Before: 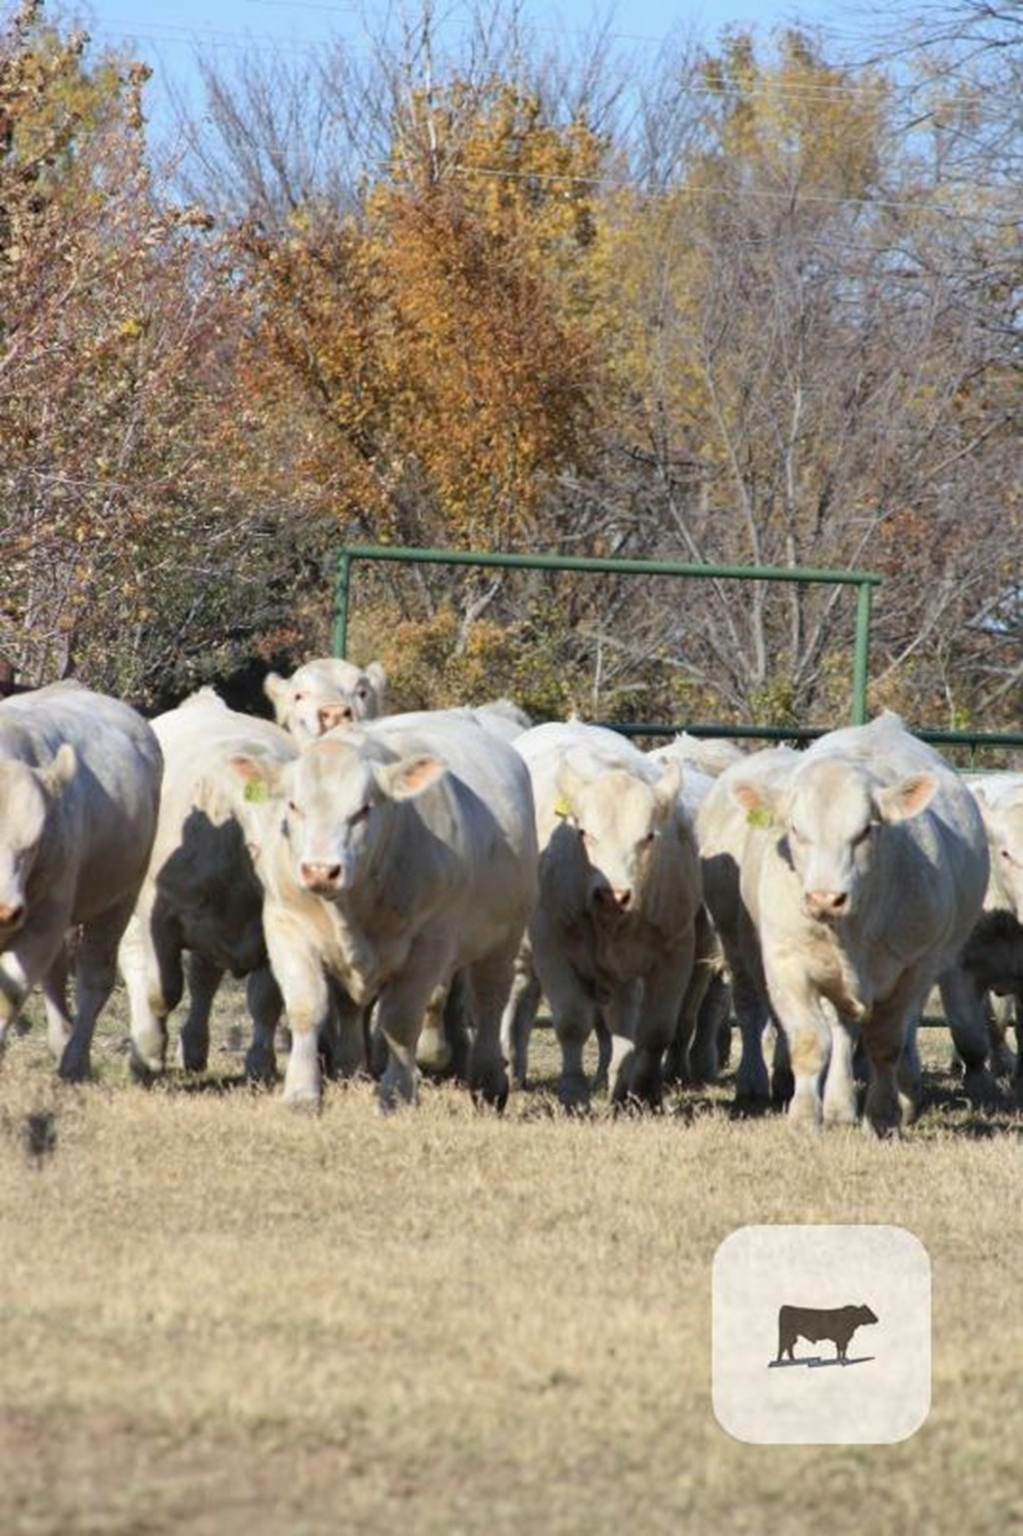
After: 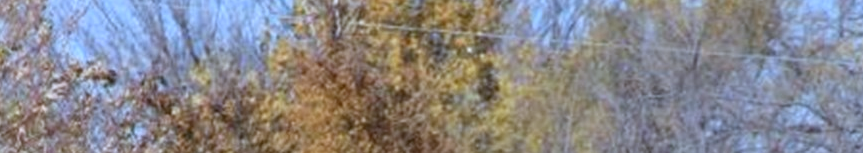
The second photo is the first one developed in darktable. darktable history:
white balance: red 0.926, green 1.003, blue 1.133
crop and rotate: left 9.644%, top 9.491%, right 6.021%, bottom 80.509%
